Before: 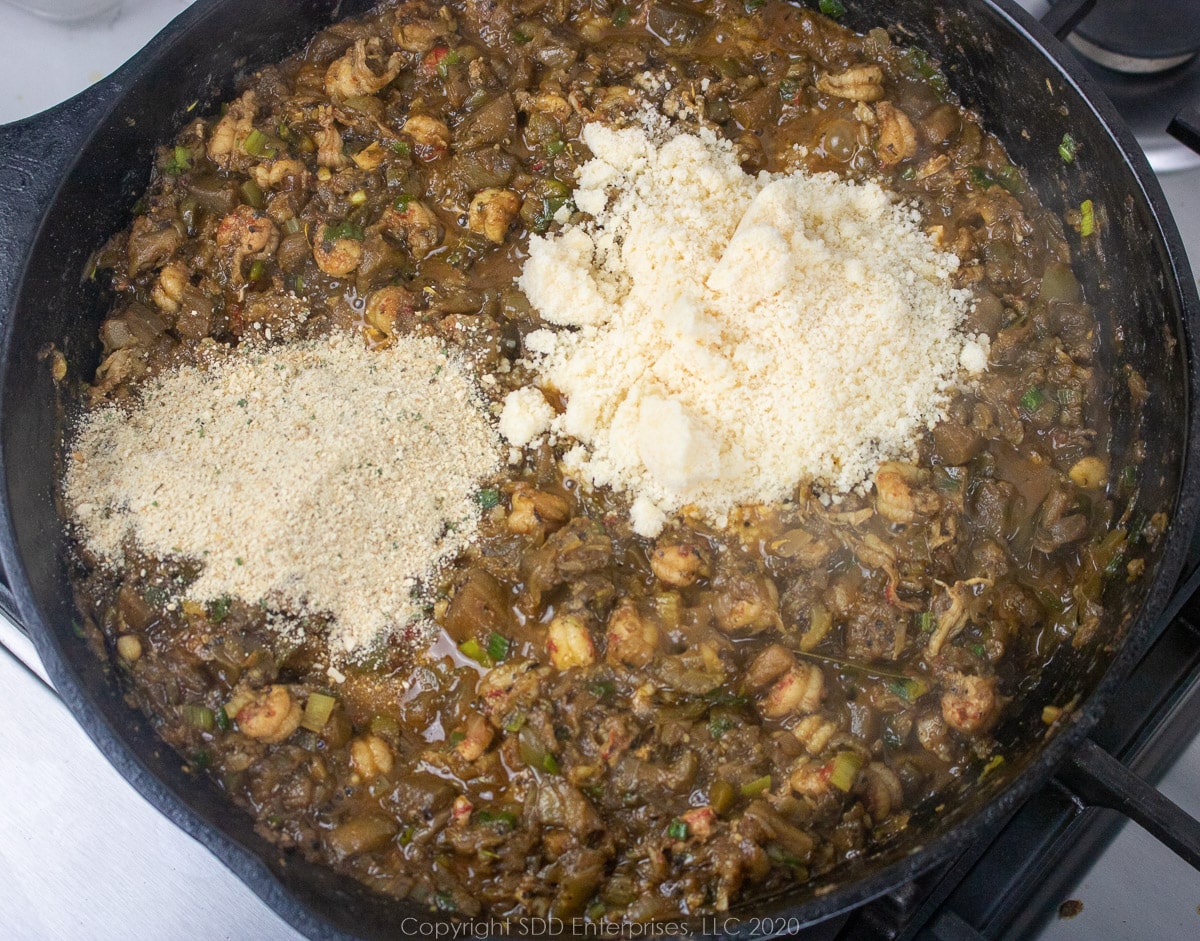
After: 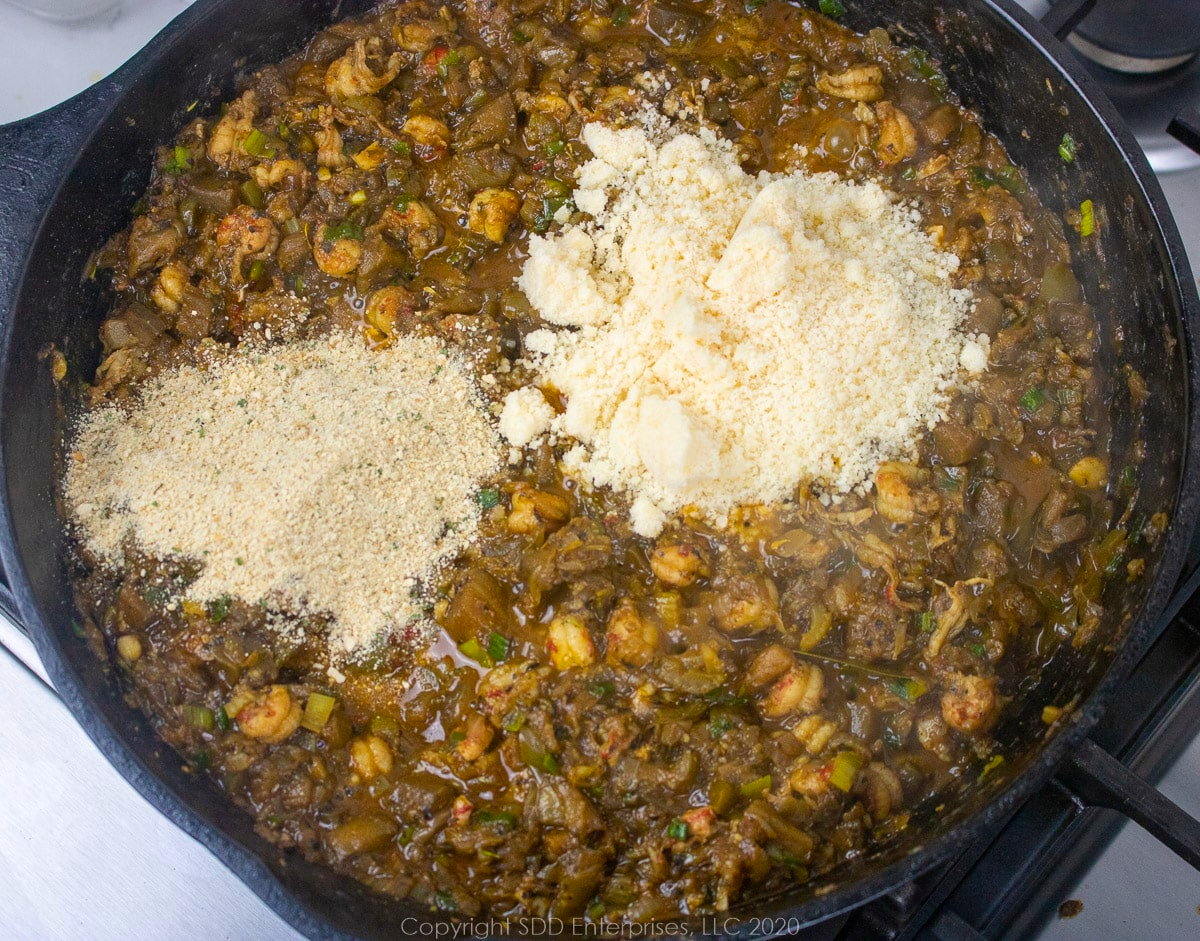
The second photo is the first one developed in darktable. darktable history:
color balance rgb: perceptual saturation grading › global saturation 20%, global vibrance 20%
